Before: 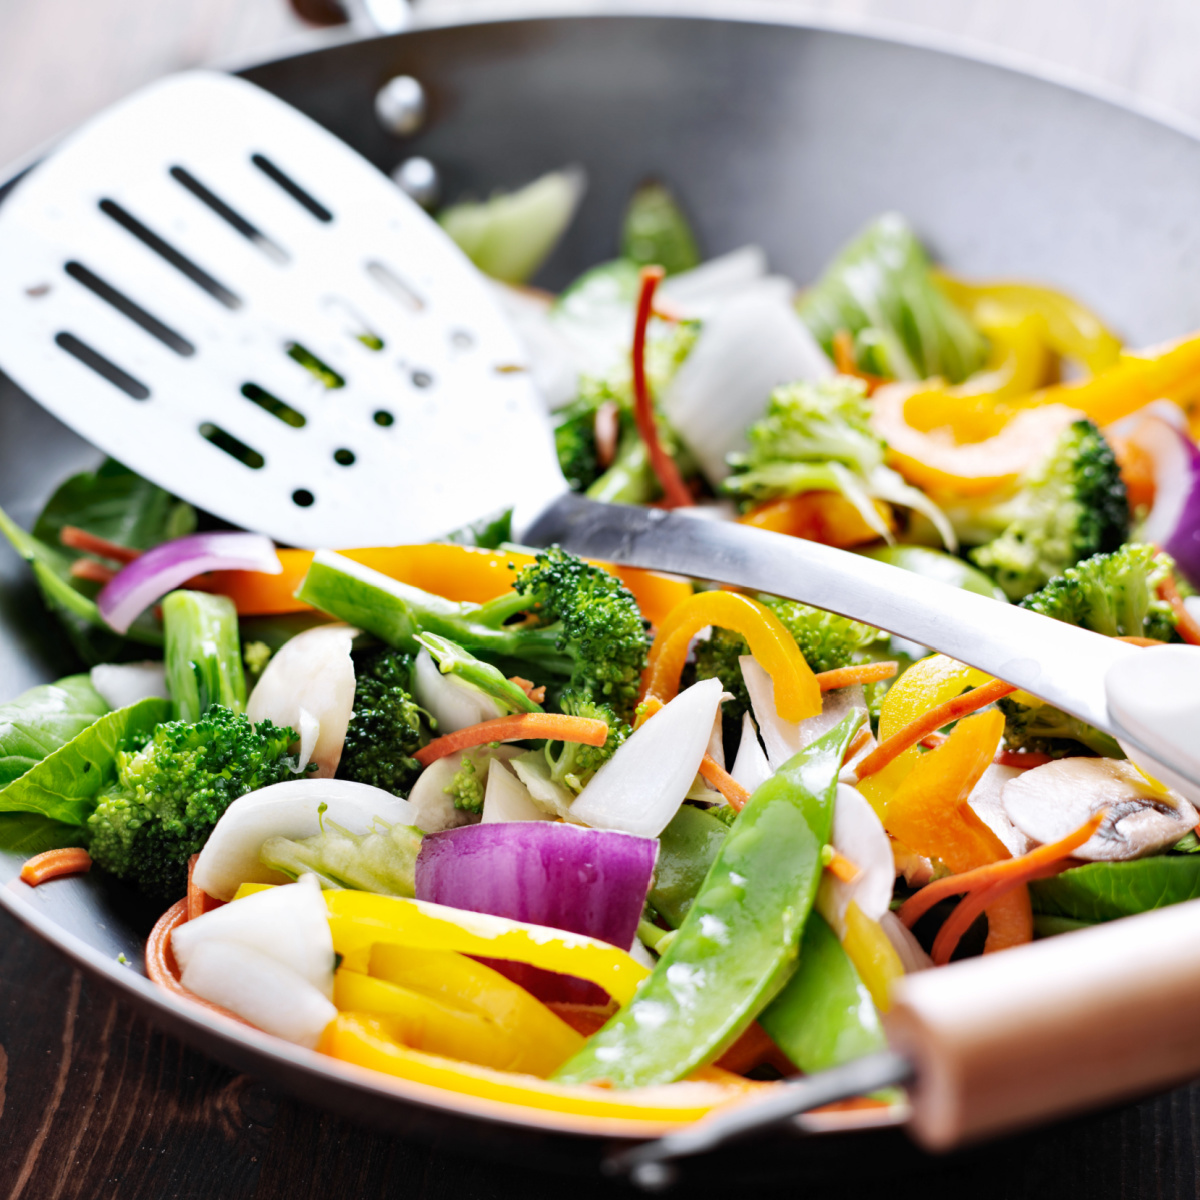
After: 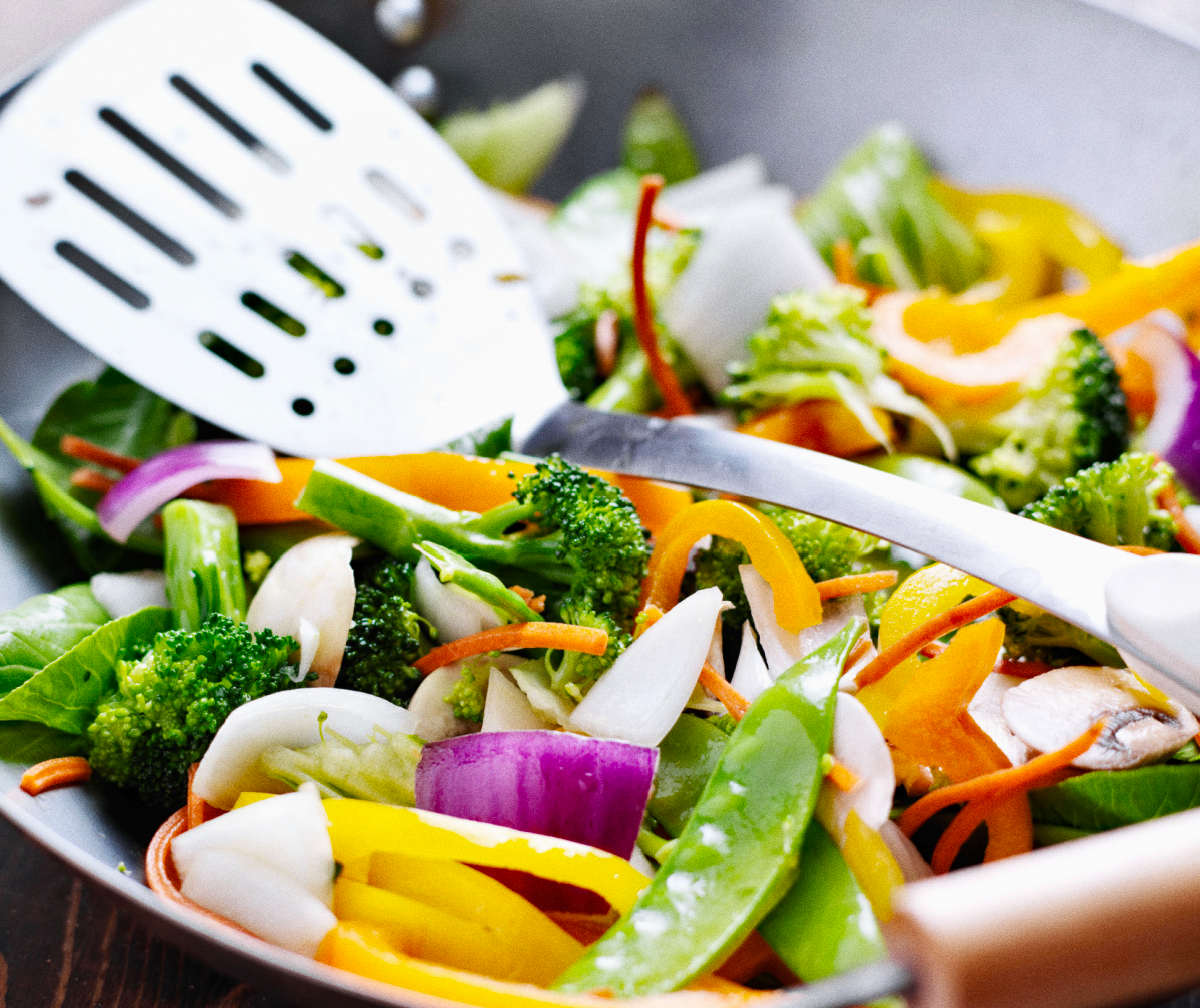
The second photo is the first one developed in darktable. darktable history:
grain: coarseness 0.09 ISO
color balance rgb: linear chroma grading › shadows -8%, linear chroma grading › global chroma 10%, perceptual saturation grading › global saturation 2%, perceptual saturation grading › highlights -2%, perceptual saturation grading › mid-tones 4%, perceptual saturation grading › shadows 8%, perceptual brilliance grading › global brilliance 2%, perceptual brilliance grading › highlights -4%, global vibrance 16%, saturation formula JzAzBz (2021)
crop: top 7.625%, bottom 8.027%
